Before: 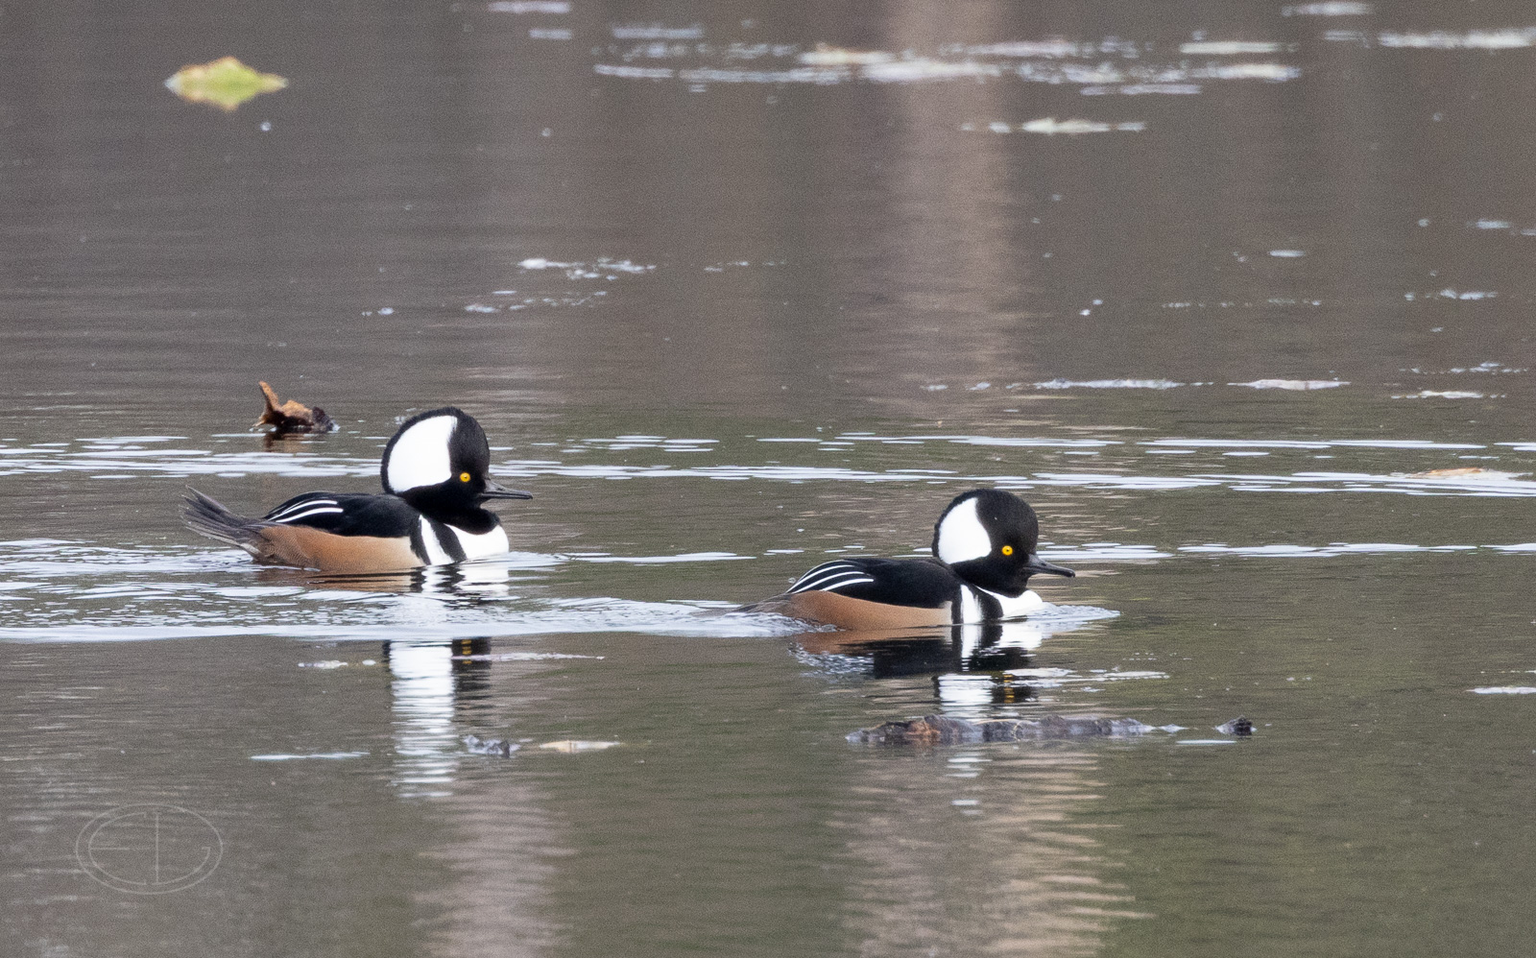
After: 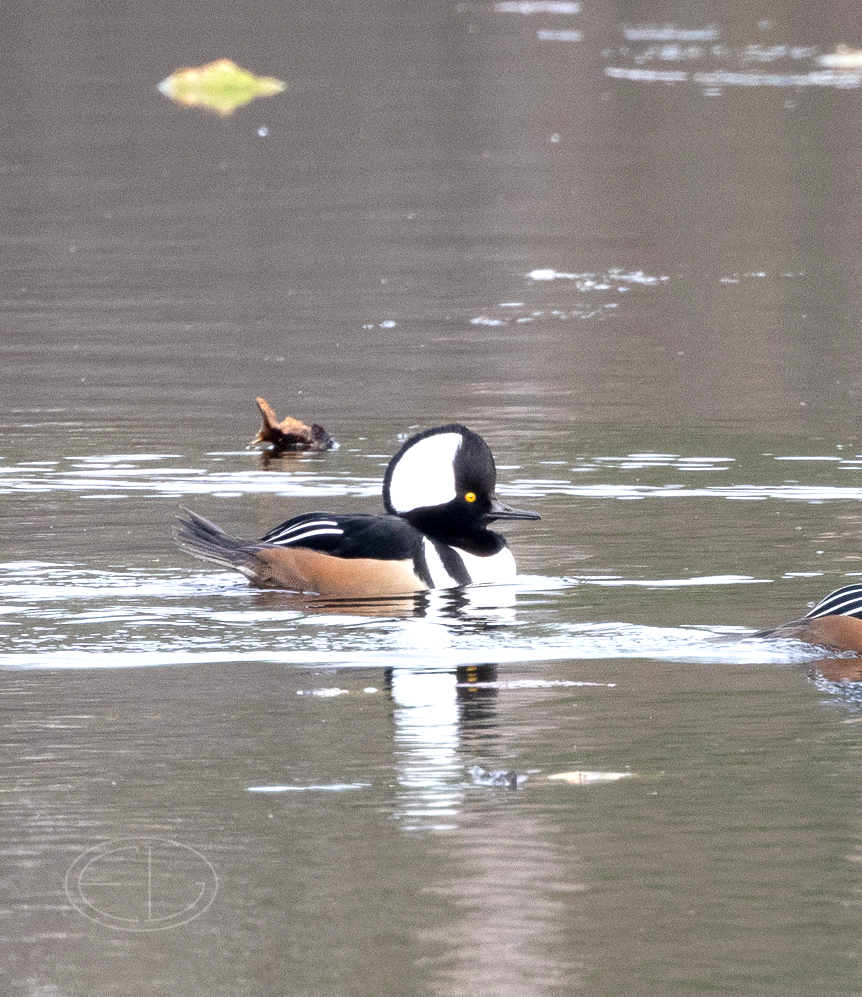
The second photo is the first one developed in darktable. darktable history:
crop: left 0.914%, right 45.186%, bottom 0.089%
exposure: exposure 0.563 EV, compensate exposure bias true, compensate highlight preservation false
